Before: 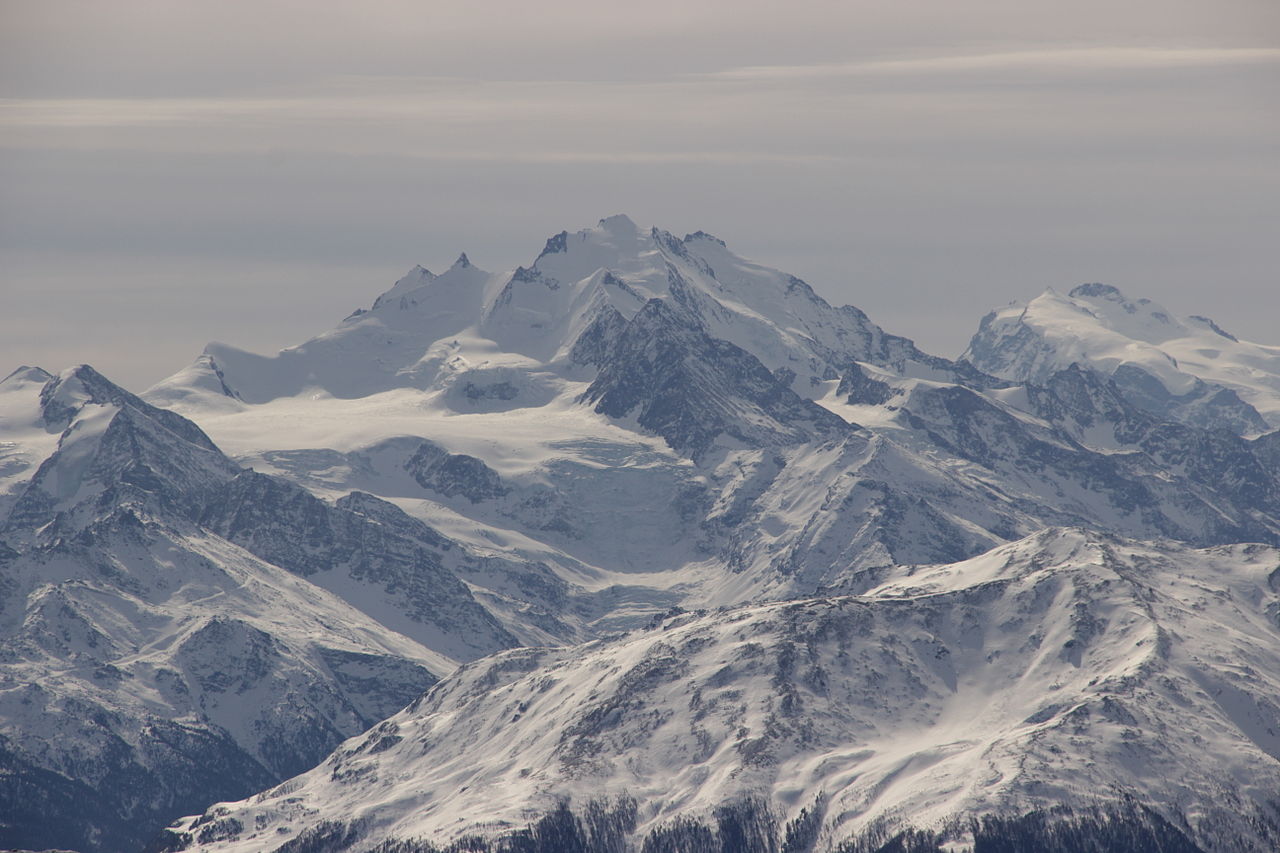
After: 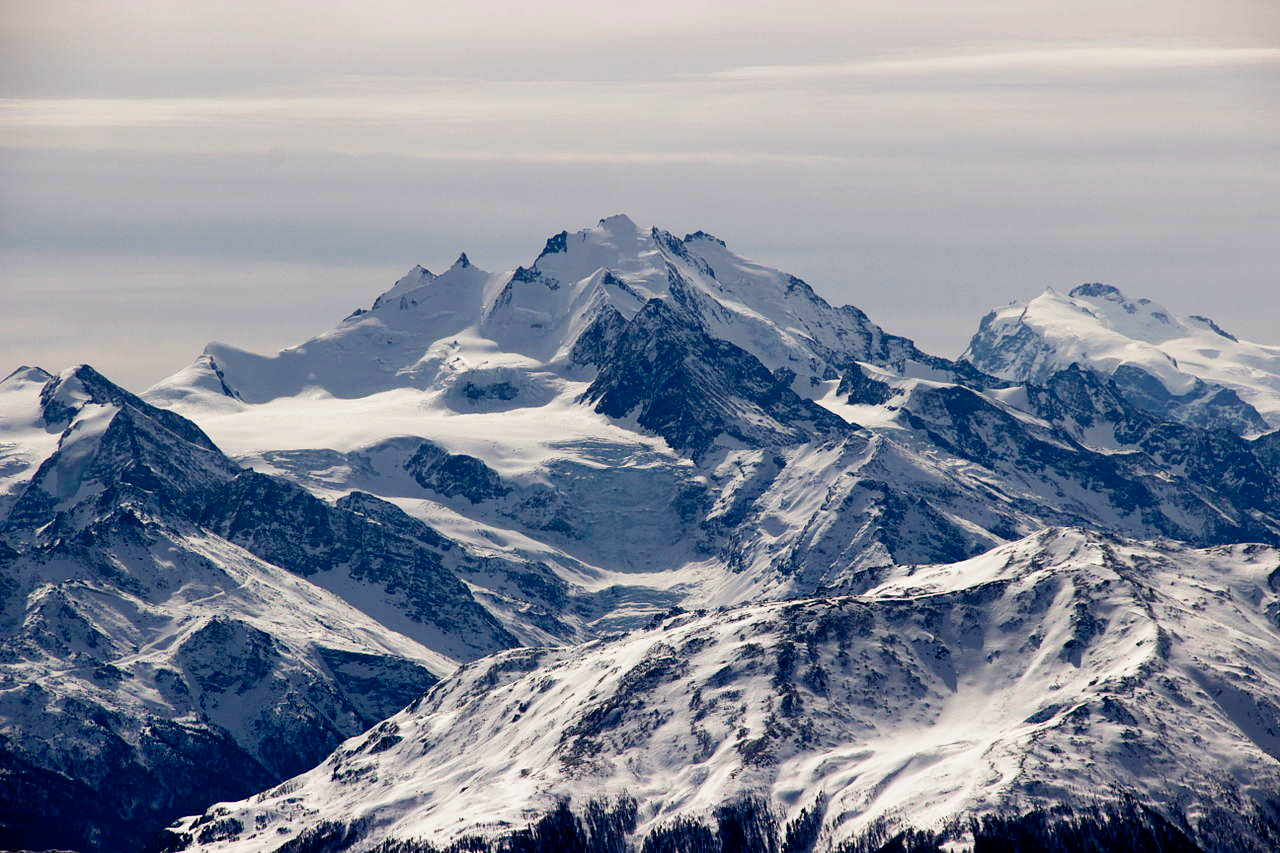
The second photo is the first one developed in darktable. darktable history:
contrast brightness saturation: contrast 0.185, brightness -0.107, saturation 0.21
filmic rgb: black relative exposure -3.77 EV, white relative exposure 2.4 EV, dynamic range scaling -49.47%, hardness 3.44, latitude 30.33%, contrast 1.783, add noise in highlights 0, preserve chrominance no, color science v3 (2019), use custom middle-gray values true, iterations of high-quality reconstruction 0, contrast in highlights soft
